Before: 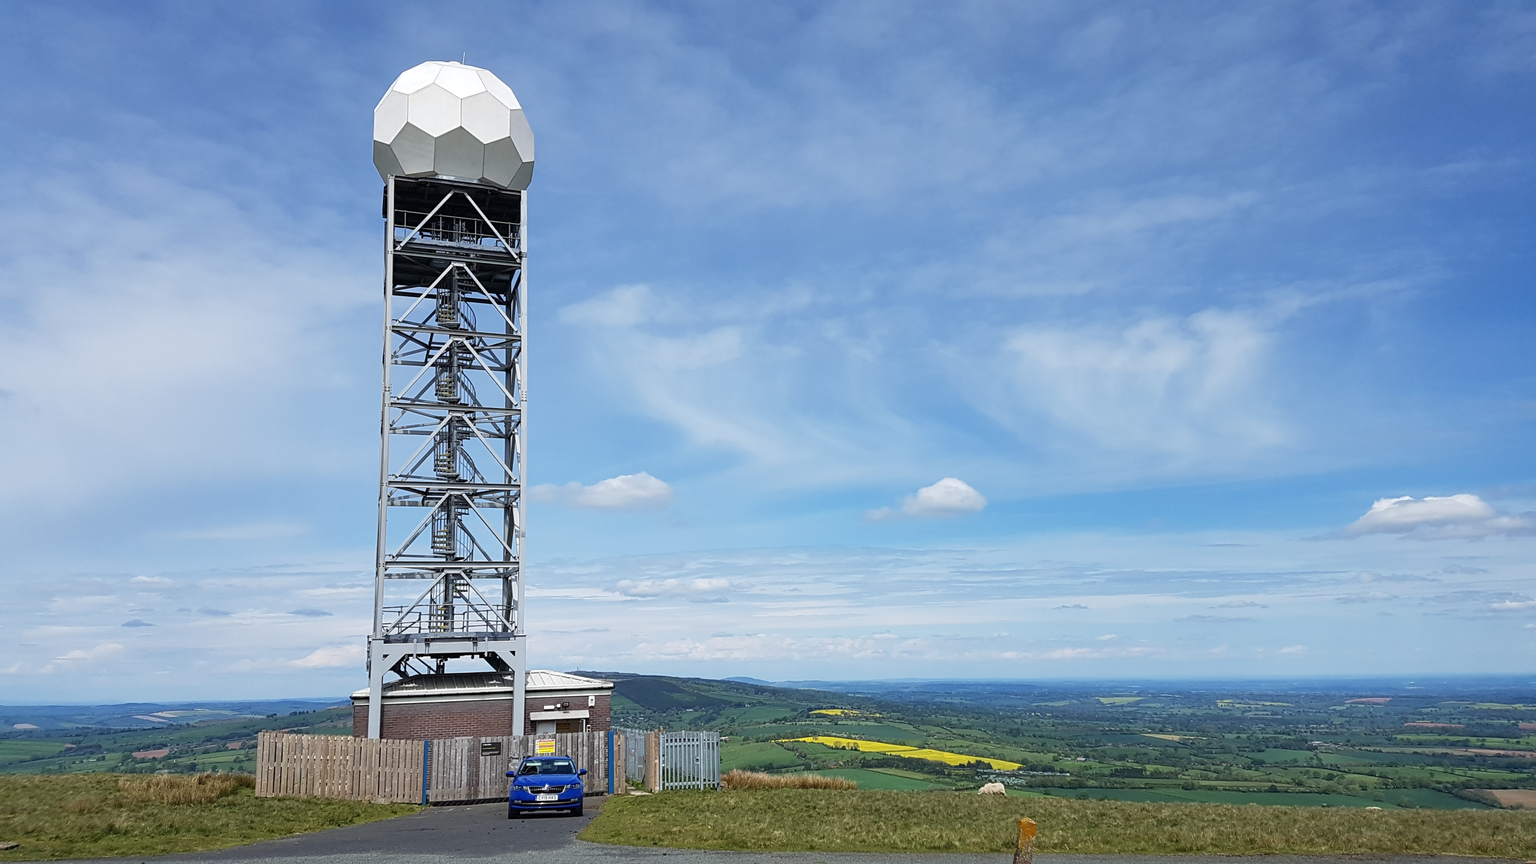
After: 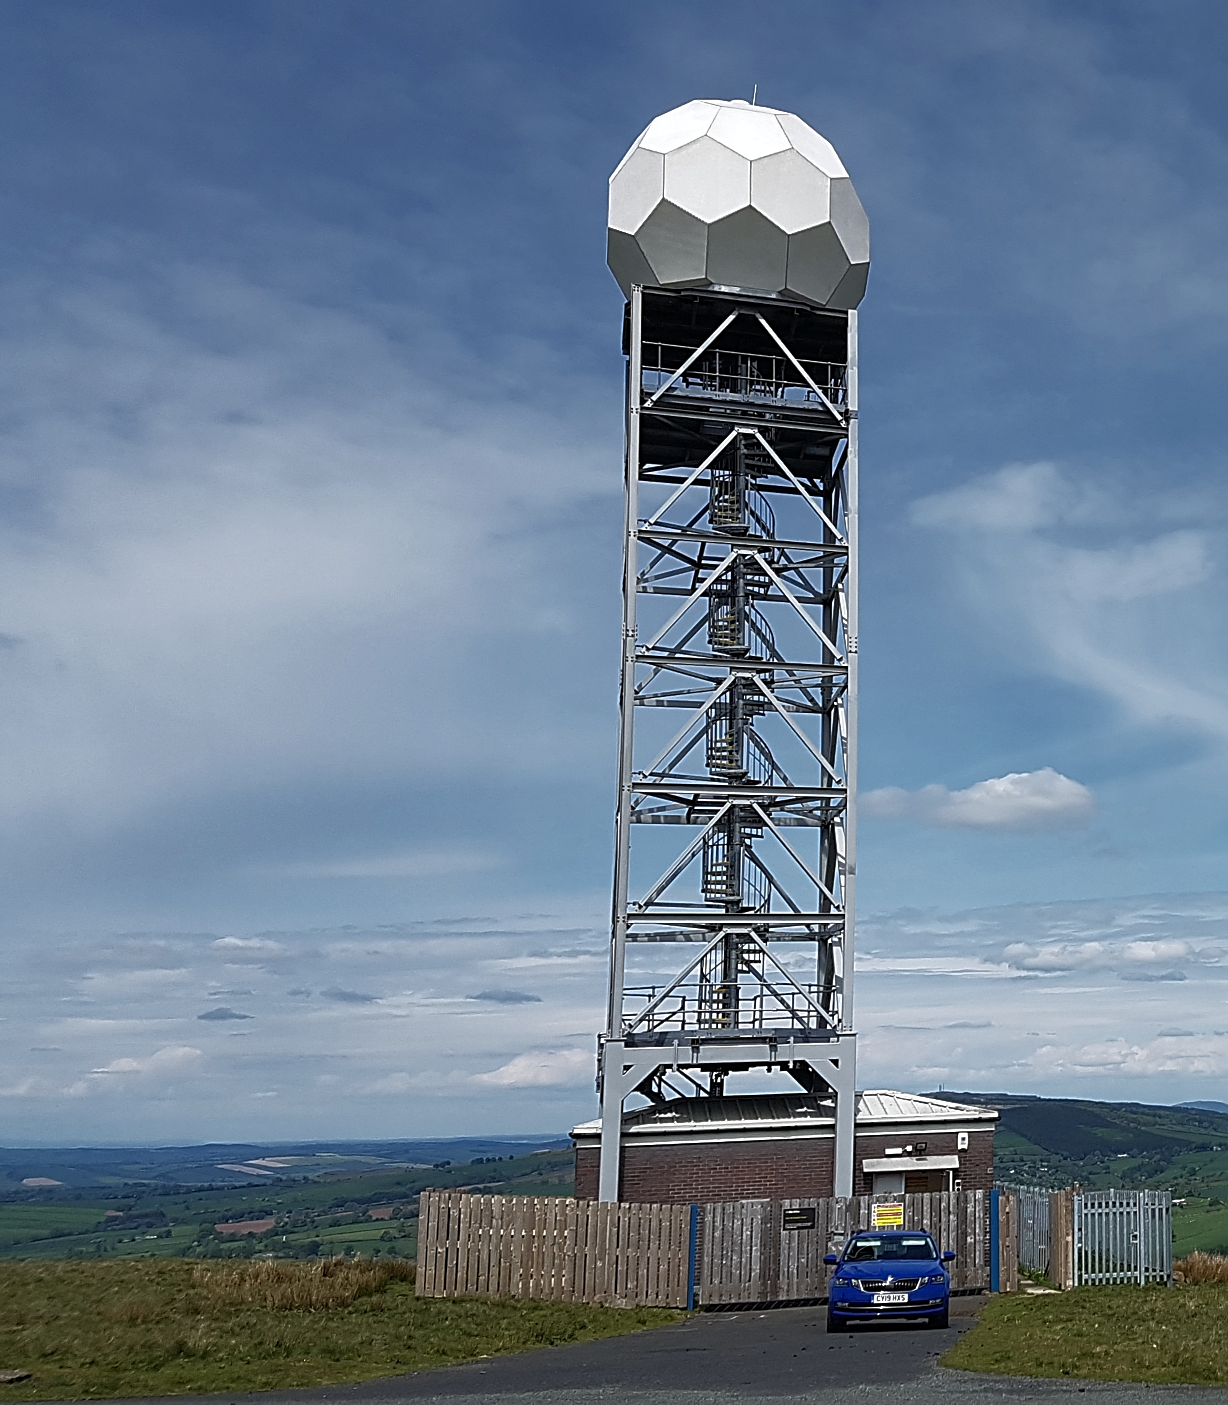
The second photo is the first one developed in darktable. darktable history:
crop and rotate: left 0%, top 0%, right 50.845%
rgb curve: curves: ch0 [(0, 0) (0.415, 0.237) (1, 1)]
sharpen: on, module defaults
